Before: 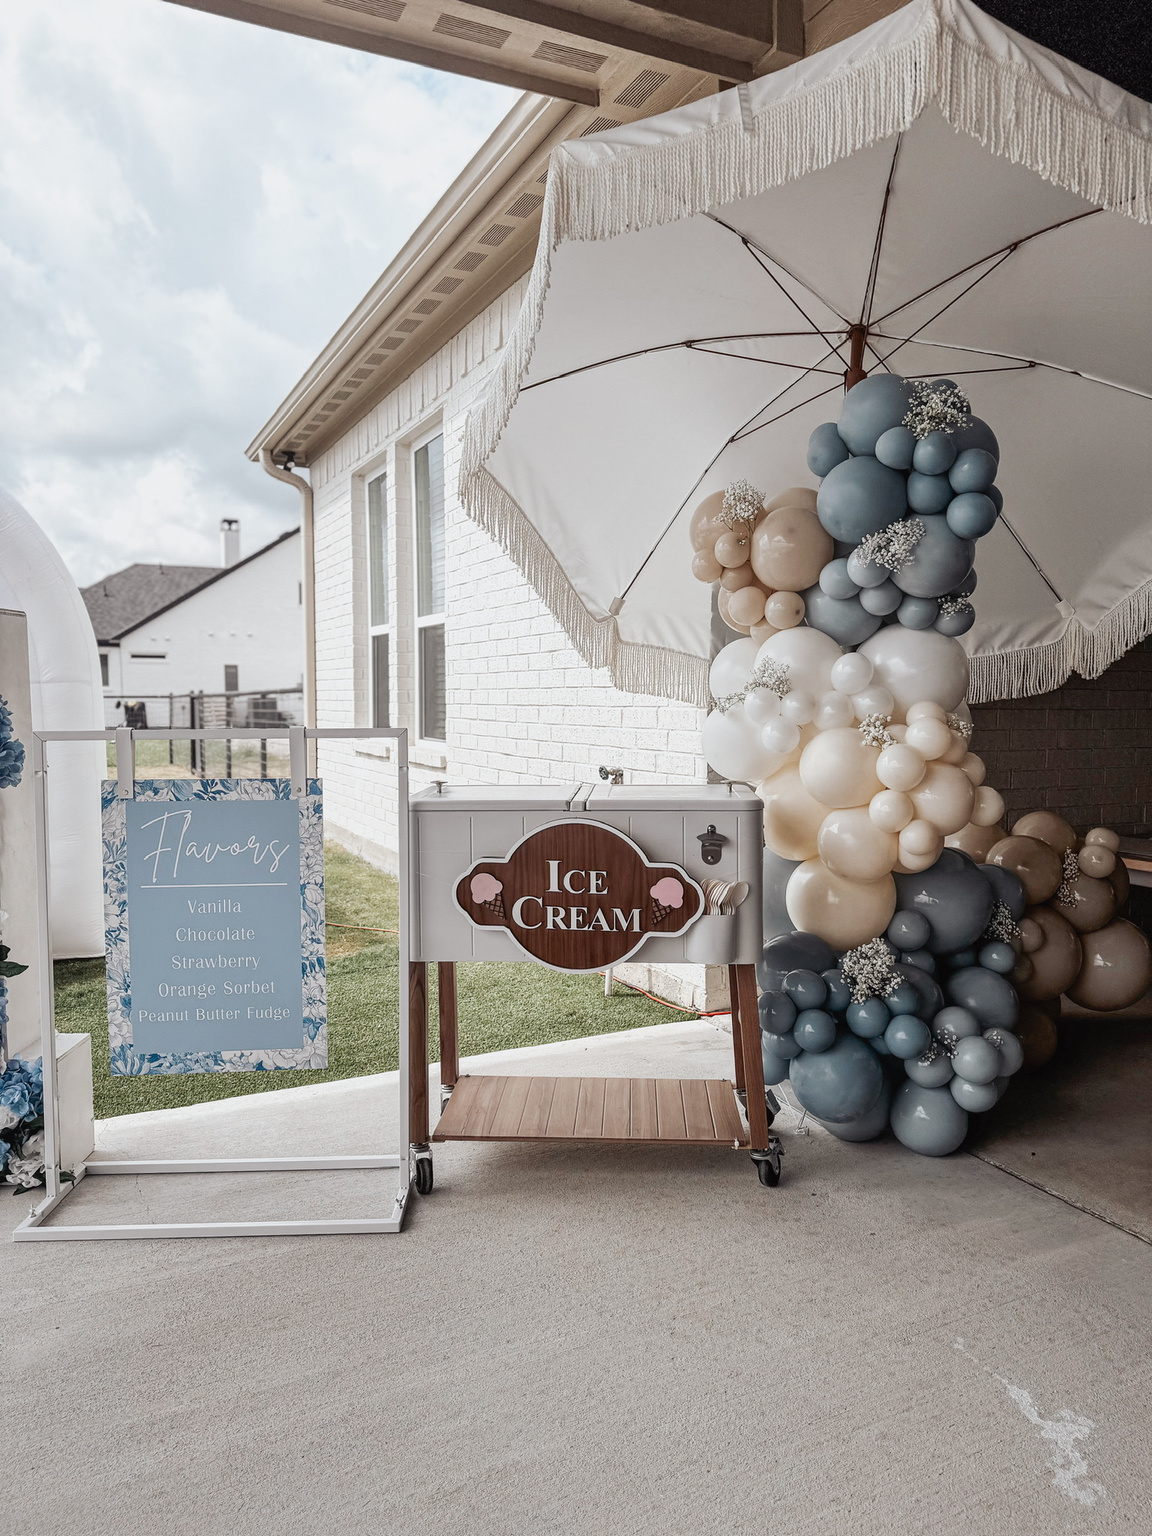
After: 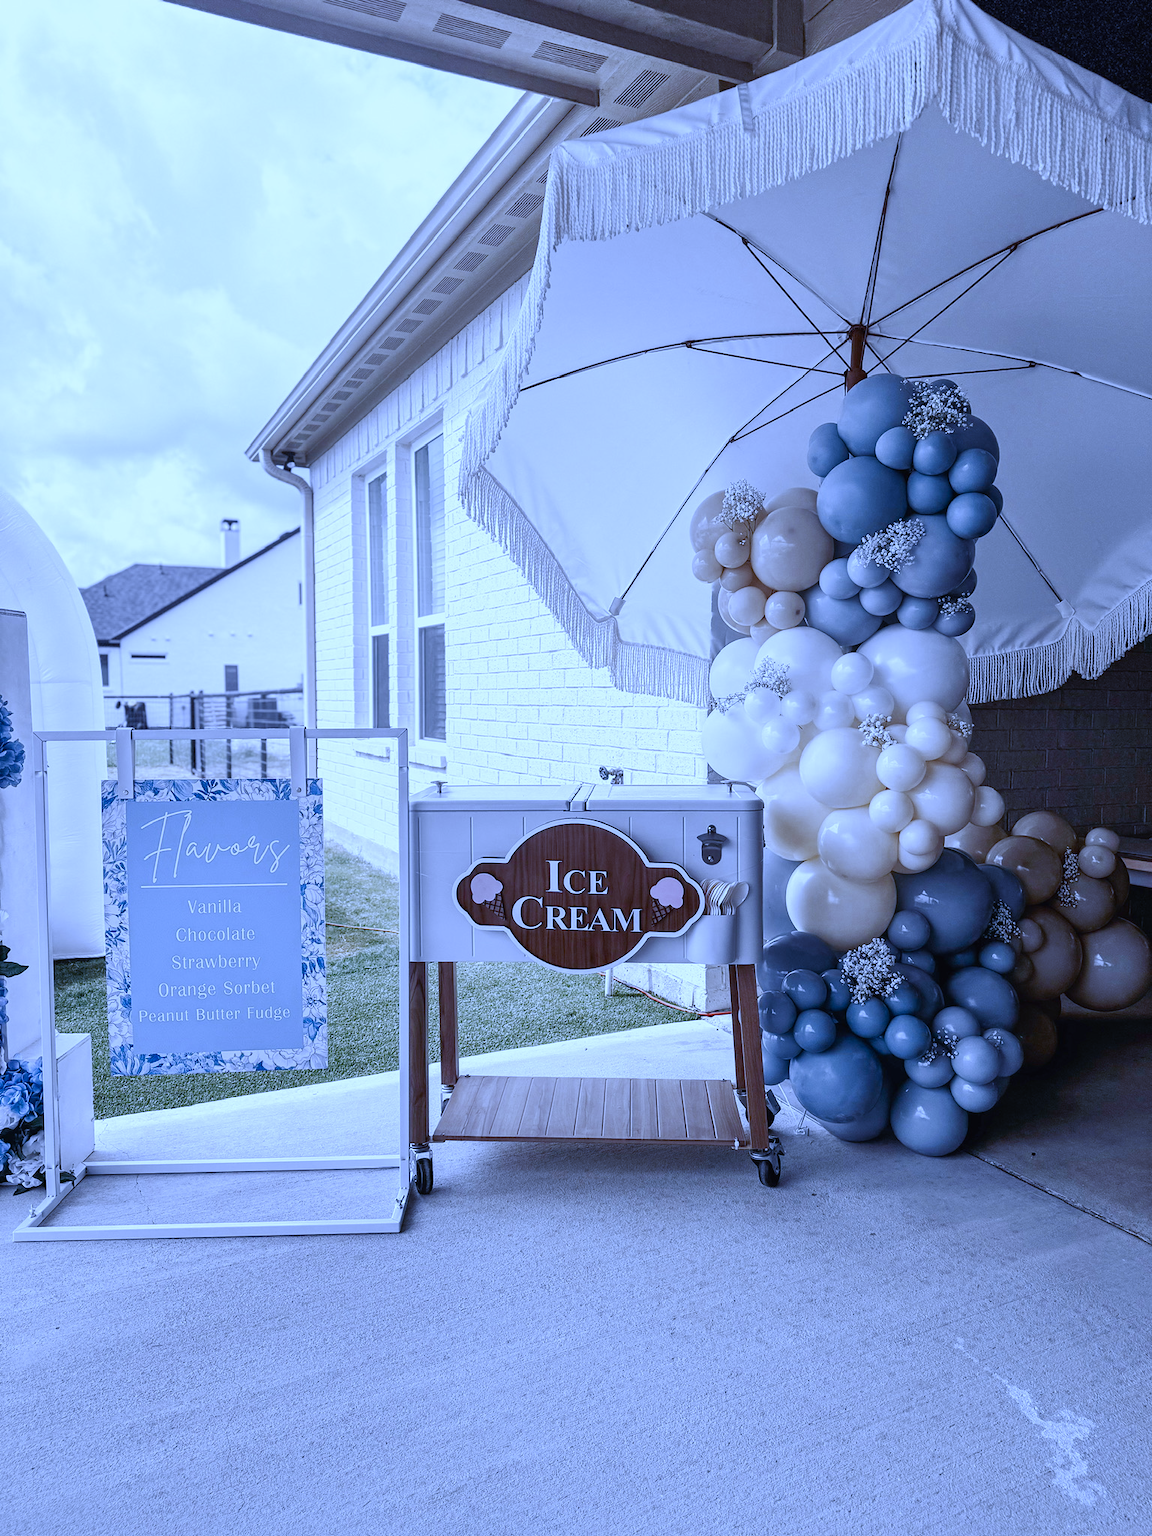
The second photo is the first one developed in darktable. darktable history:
white balance: red 0.766, blue 1.537
color balance rgb: perceptual saturation grading › global saturation 20%, perceptual saturation grading › highlights -50%, perceptual saturation grading › shadows 30%
